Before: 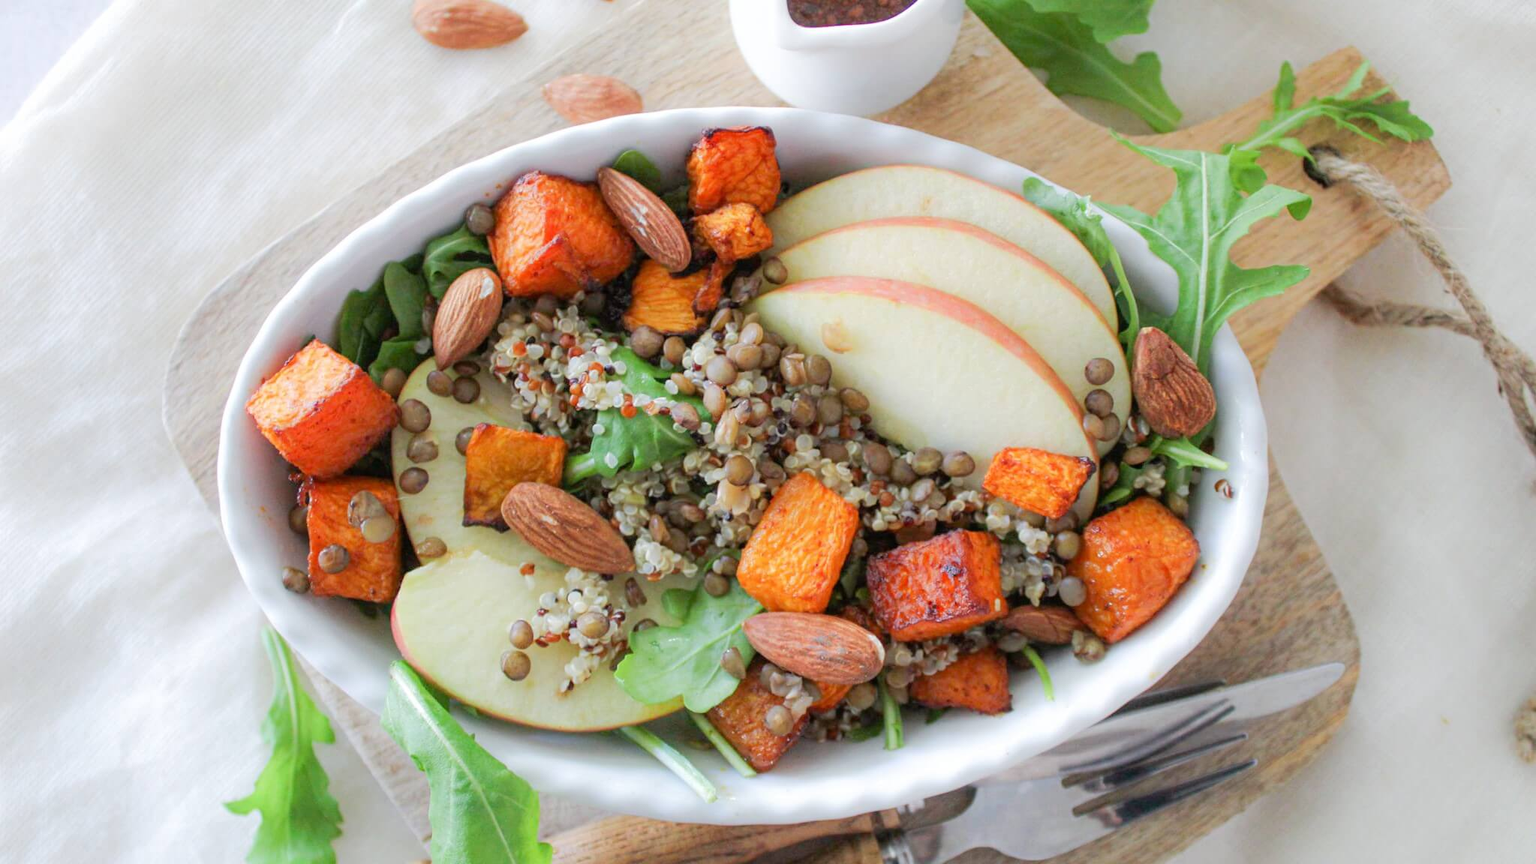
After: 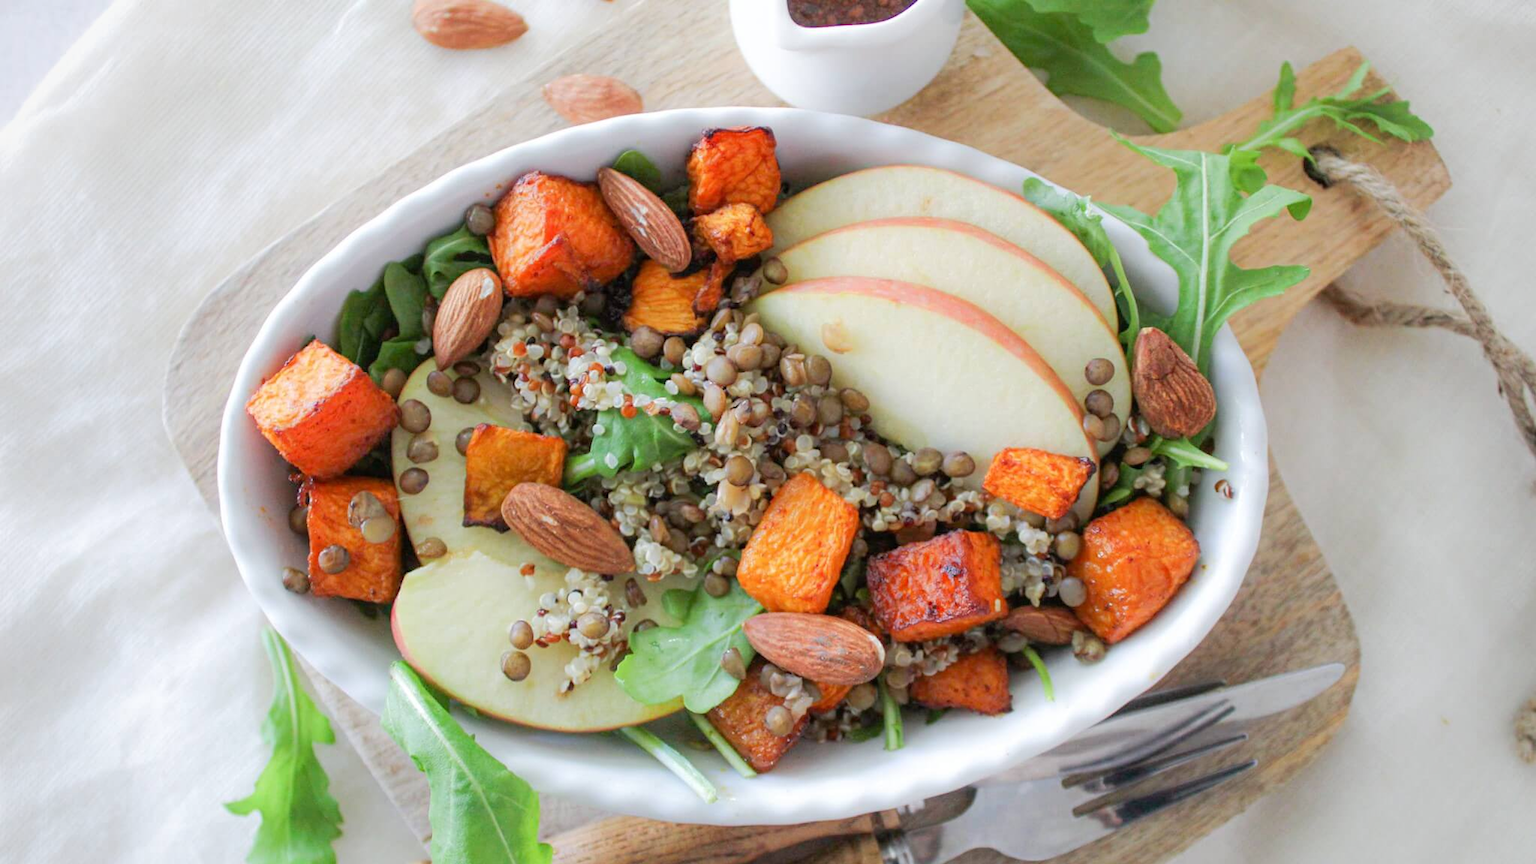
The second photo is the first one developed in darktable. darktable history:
vignetting: fall-off radius 60.8%, brightness -0.177, saturation -0.306
